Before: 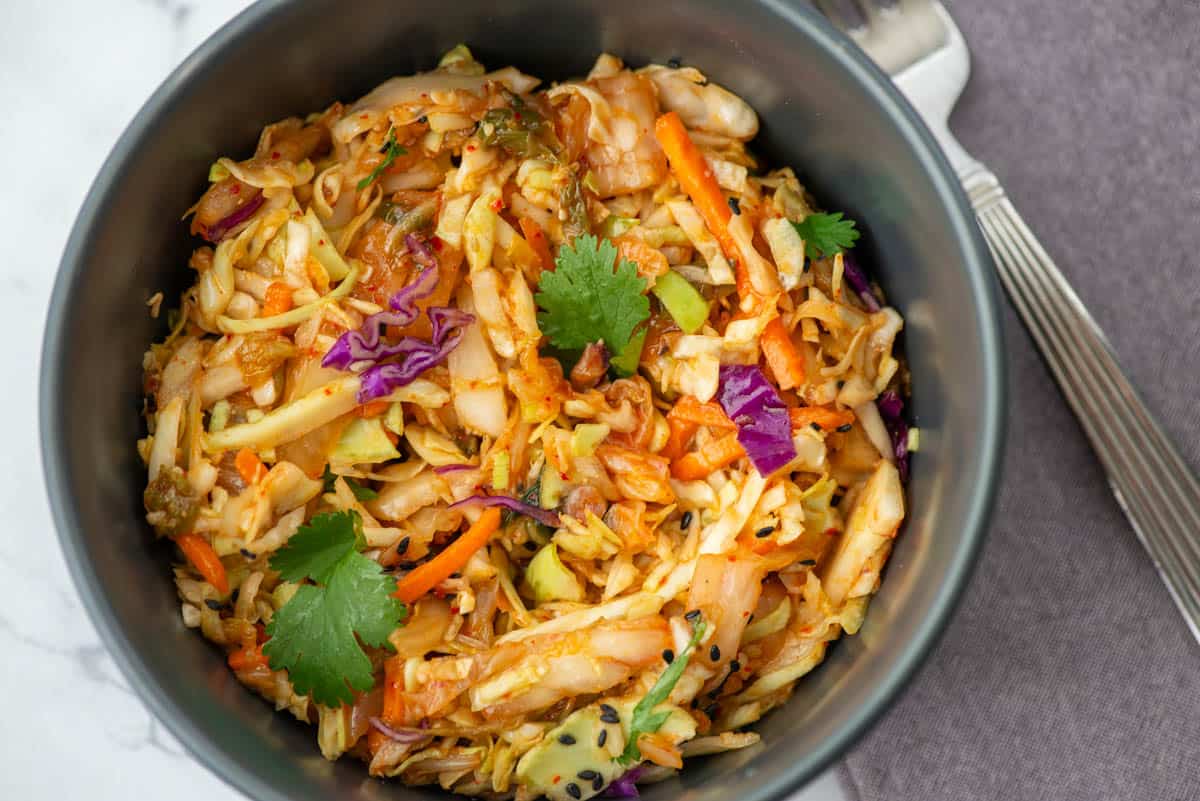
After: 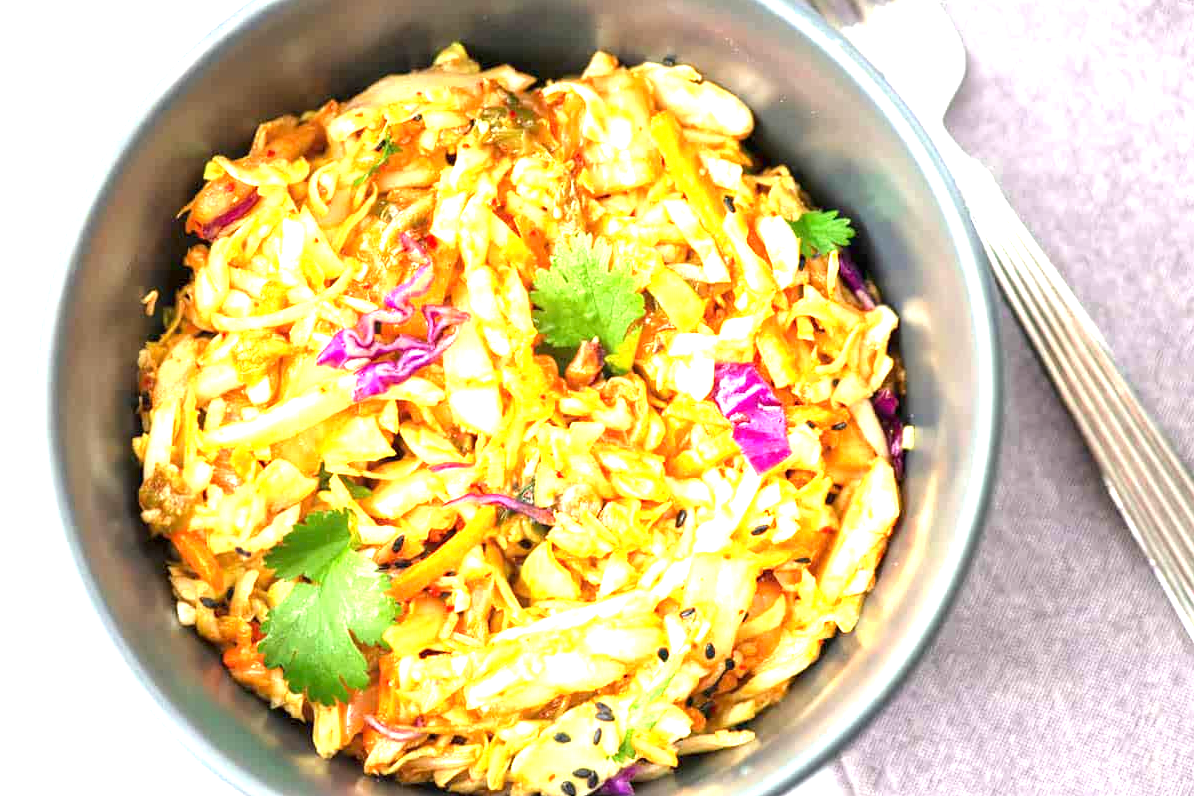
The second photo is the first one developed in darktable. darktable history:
exposure: exposure 2.255 EV, compensate highlight preservation false
crop and rotate: left 0.447%, top 0.273%, bottom 0.294%
